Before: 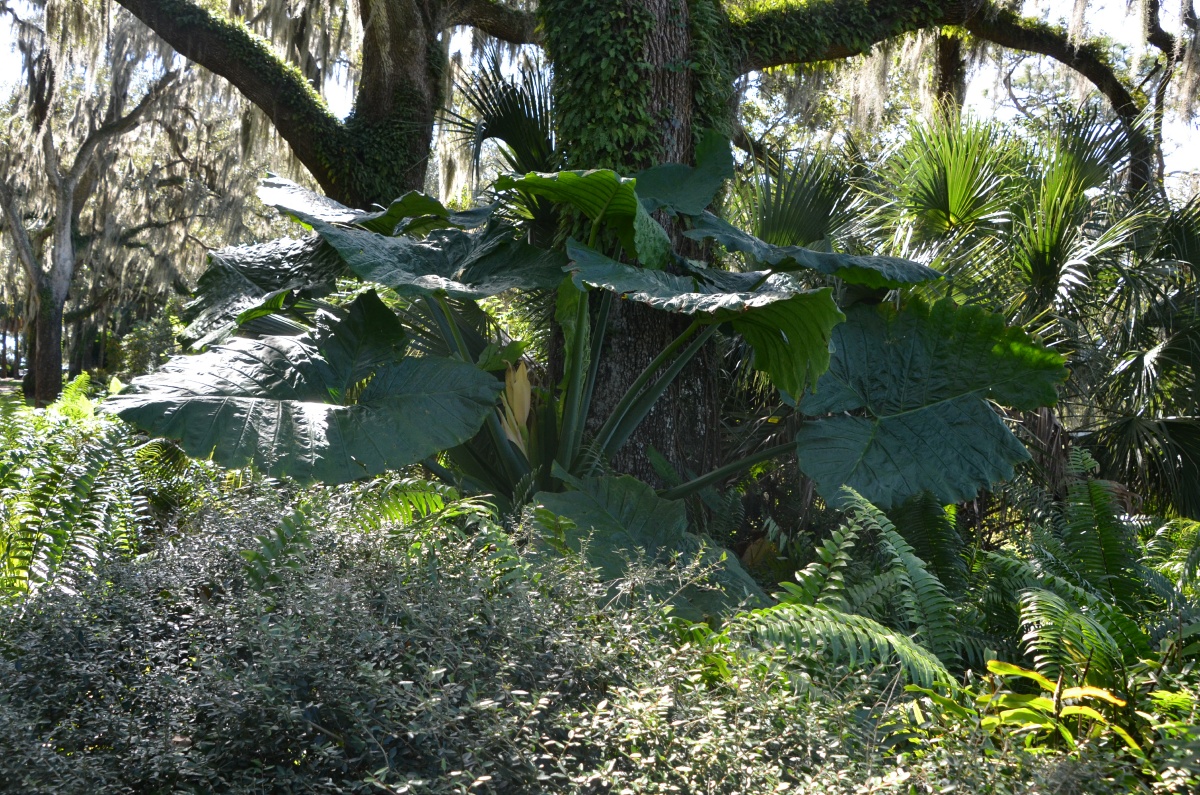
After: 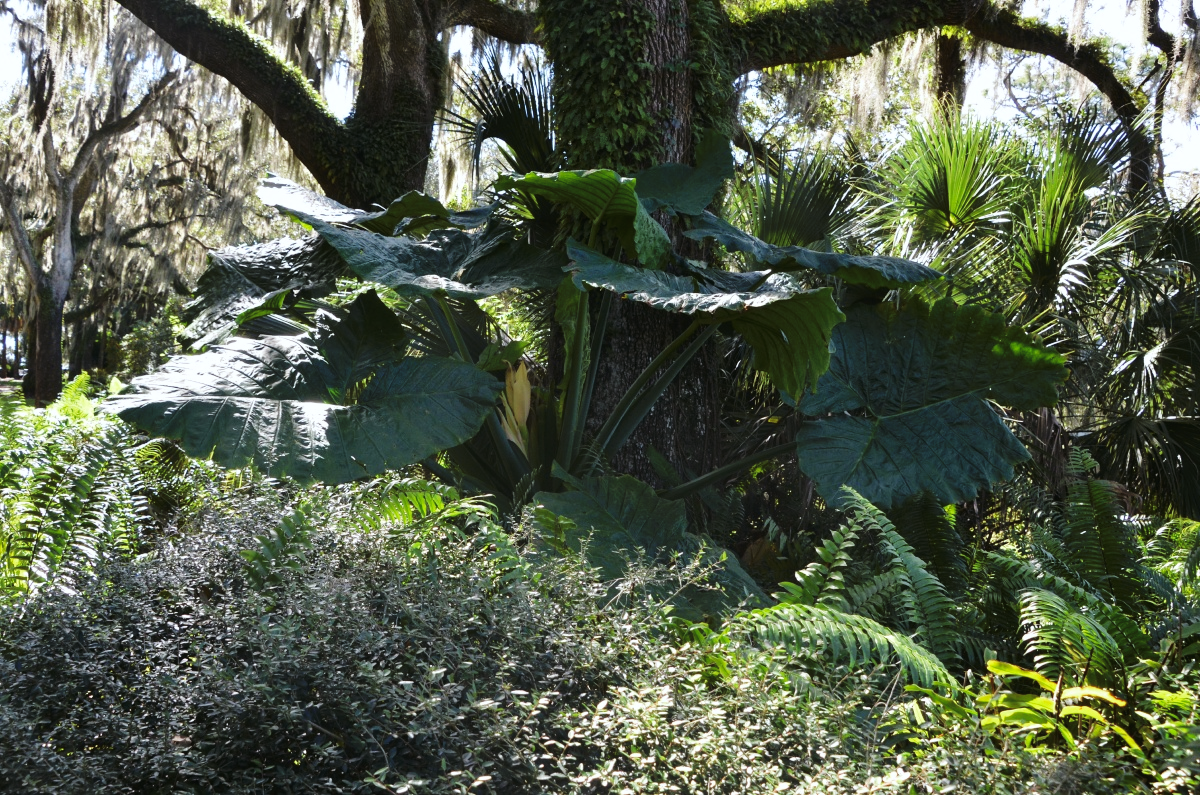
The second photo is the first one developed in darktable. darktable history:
tone curve: curves: ch0 [(0, 0) (0.003, 0.018) (0.011, 0.019) (0.025, 0.024) (0.044, 0.037) (0.069, 0.053) (0.1, 0.075) (0.136, 0.105) (0.177, 0.136) (0.224, 0.179) (0.277, 0.244) (0.335, 0.319) (0.399, 0.4) (0.468, 0.495) (0.543, 0.58) (0.623, 0.671) (0.709, 0.757) (0.801, 0.838) (0.898, 0.913) (1, 1)], preserve colors none
color look up table: target L [92.89, 91.87, 89.09, 91.63, 86.48, 82.8, 69.96, 66.36, 61.99, 59, 43.97, 10.26, 200.96, 85.84, 68.74, 67.23, 59, 55.22, 56.6, 52.23, 51.53, 43.71, 43.38, 36.94, 30.4, 35.43, 19.33, 94.14, 79.58, 63, 60.22, 61.96, 56.3, 54.72, 50.1, 44.27, 44.38, 49.41, 35.7, 36.58, 16.81, 15.29, 16.95, 0.993, 87.28, 77.6, 69.94, 60.02, 39.32], target a [-26.65, -15.4, -37.36, -14.53, -66.91, -82.77, -65.77, -52.51, -46.54, -22.01, -35.57, -11.81, 0, 11.92, 43.6, 37.8, 8.256, 73.16, 57.52, 72.28, 72.14, 1.05, 54.3, 35.23, 5.788, 45.94, 18.5, 1.32, 37.19, 27.37, 81.93, 62.71, 80.78, -1.206, 27.53, 19.98, 6.491, 68.16, 37.52, 54.44, 30.02, 17.95, 36.62, 0.01, -28.9, -44.61, -21.48, -11.8, -19.89], target b [89.73, 66.76, 46.09, 22.45, 4.768, 75.44, 60.5, 40.39, 17, 22.11, 35.55, 14.2, -0.001, 26.07, 19.15, 63.03, 32.58, -0.322, 52.08, 45.1, 24.61, 38.15, 37.37, 38.52, 12.57, 10.27, 24.31, -12.46, -35.74, -37.96, -57.91, -20.1, -38.14, -66.91, -0.074, -82.3, -20.15, -11.2, -22.1, -53.4, -8.367, -35.06, -54.39, -5.137, -11.49, -26.16, -44.13, -5.813, -6.474], num patches 49
